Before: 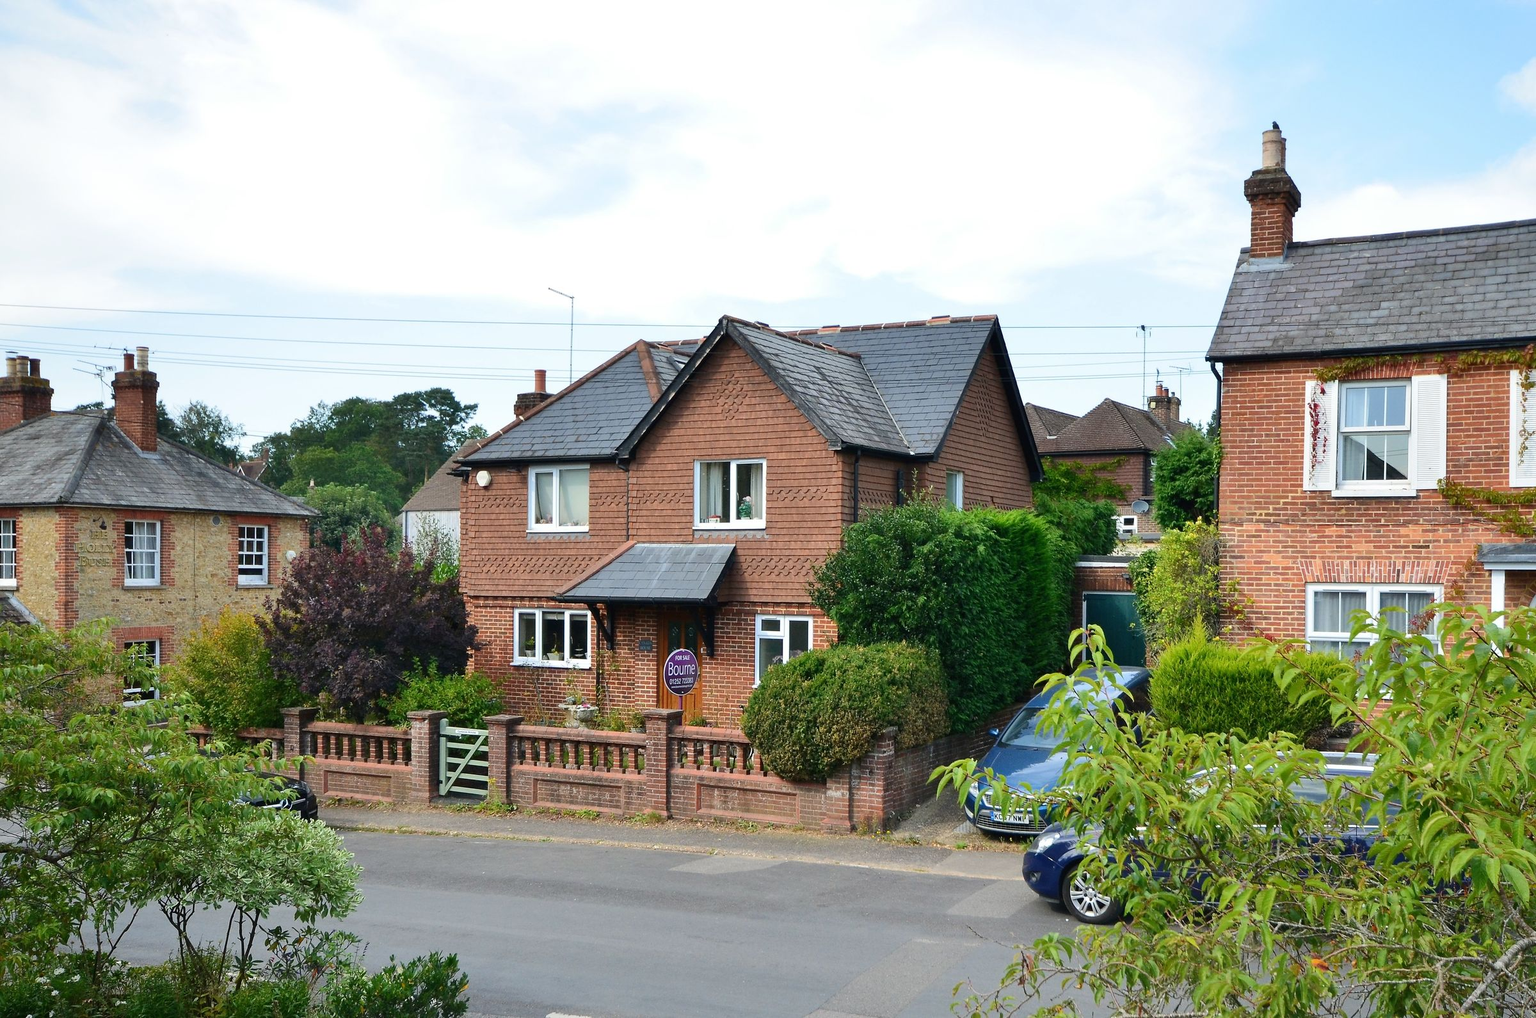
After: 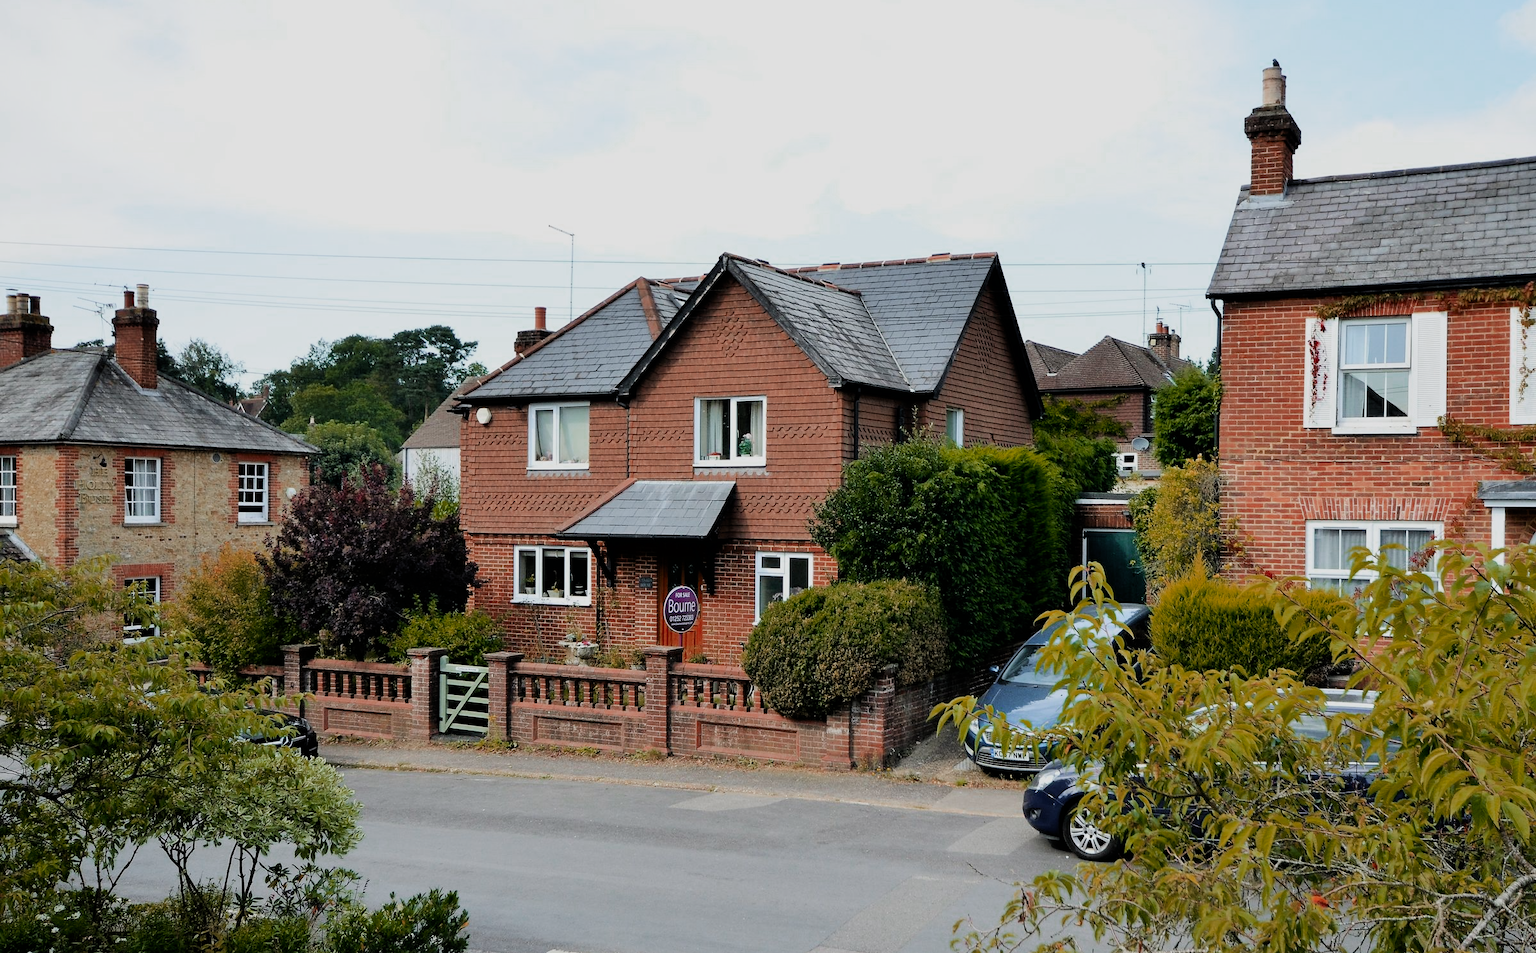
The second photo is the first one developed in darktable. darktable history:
tone equalizer: on, module defaults
color zones: curves: ch0 [(0, 0.299) (0.25, 0.383) (0.456, 0.352) (0.736, 0.571)]; ch1 [(0, 0.63) (0.151, 0.568) (0.254, 0.416) (0.47, 0.558) (0.732, 0.37) (0.909, 0.492)]; ch2 [(0.004, 0.604) (0.158, 0.443) (0.257, 0.403) (0.761, 0.468)]
crop and rotate: top 6.25%
filmic rgb: black relative exposure -5 EV, hardness 2.88, contrast 1.2
